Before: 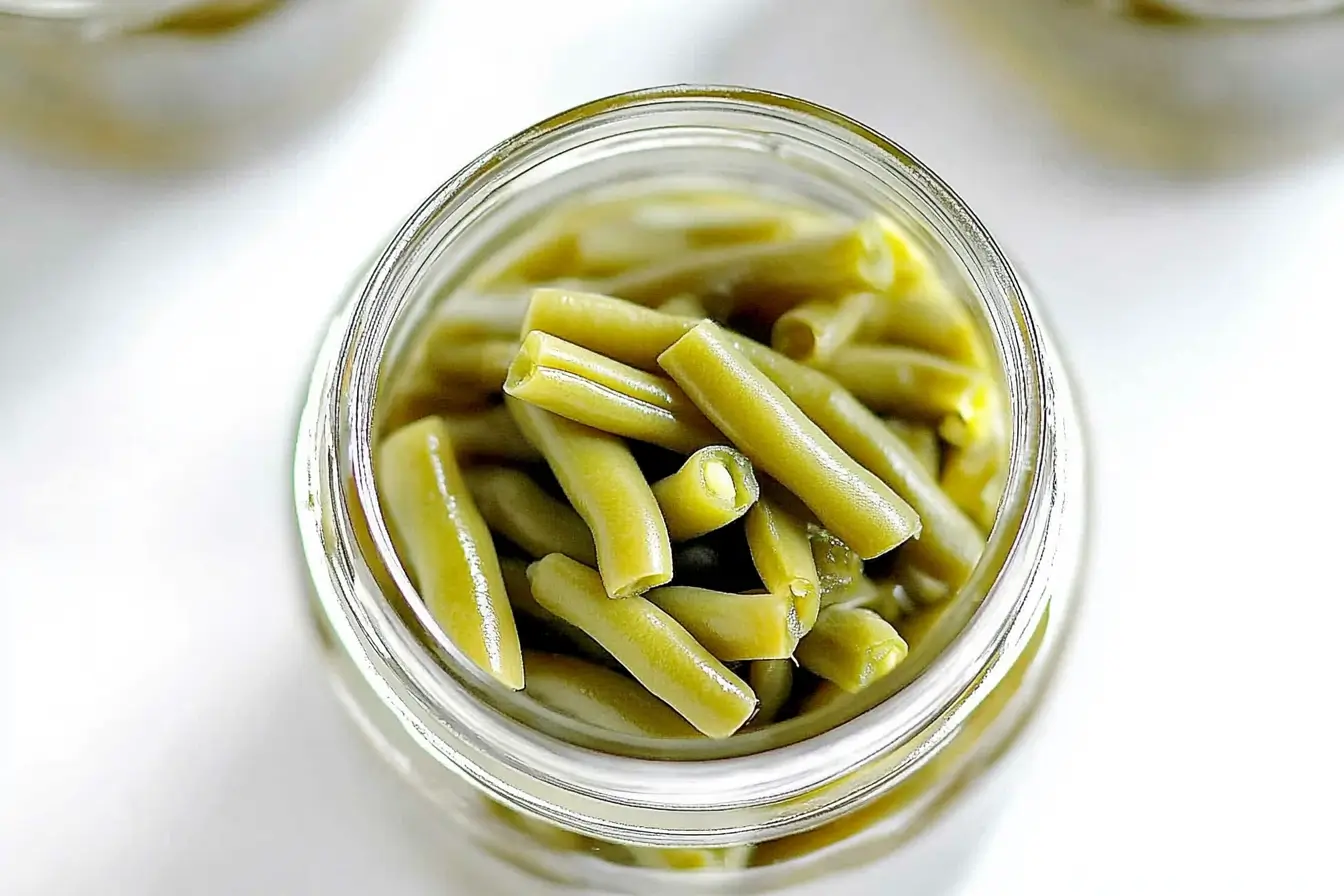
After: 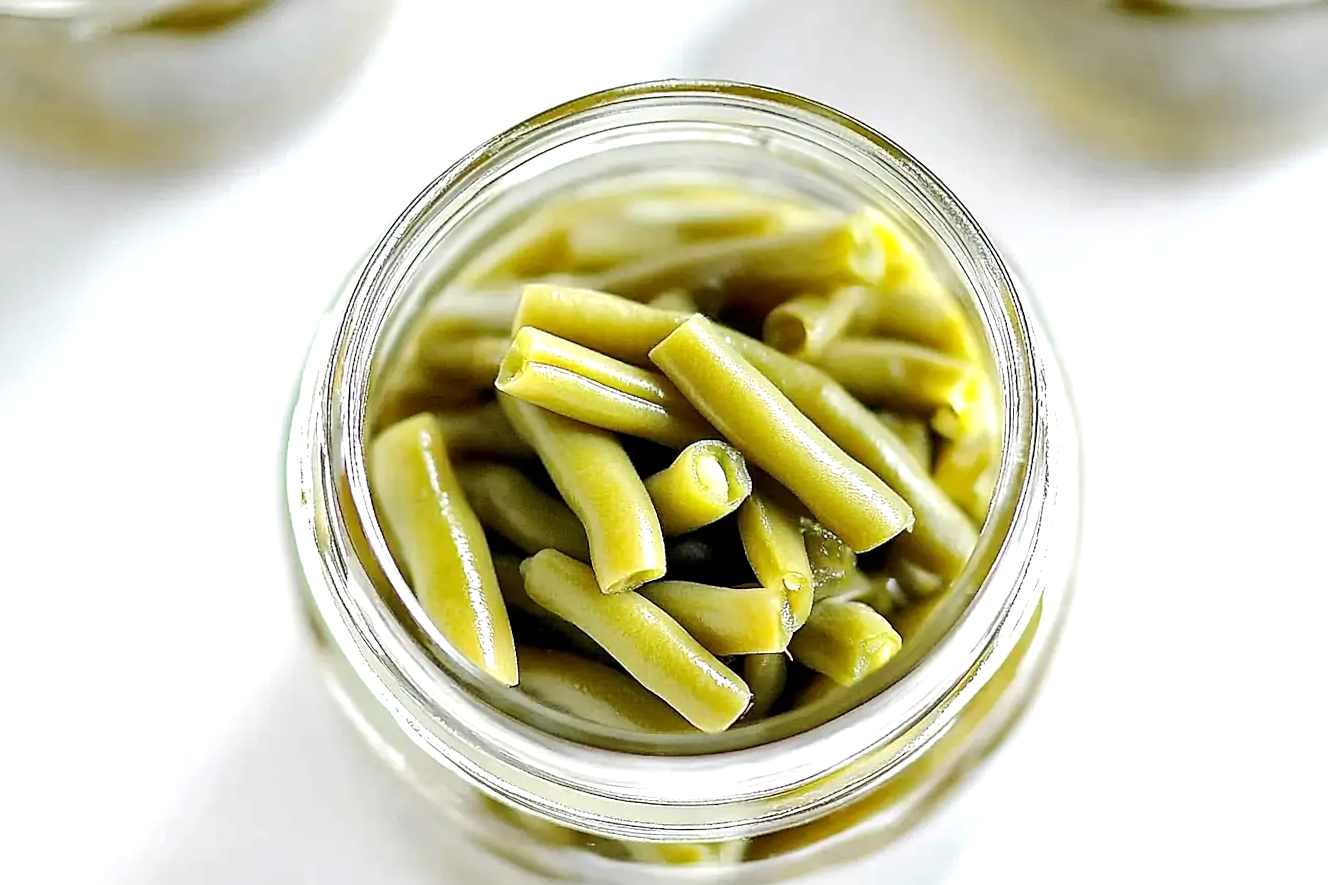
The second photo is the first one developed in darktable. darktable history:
rotate and perspective: rotation -0.45°, automatic cropping original format, crop left 0.008, crop right 0.992, crop top 0.012, crop bottom 0.988
tone equalizer: -8 EV -0.417 EV, -7 EV -0.389 EV, -6 EV -0.333 EV, -5 EV -0.222 EV, -3 EV 0.222 EV, -2 EV 0.333 EV, -1 EV 0.389 EV, +0 EV 0.417 EV, edges refinement/feathering 500, mask exposure compensation -1.57 EV, preserve details no
